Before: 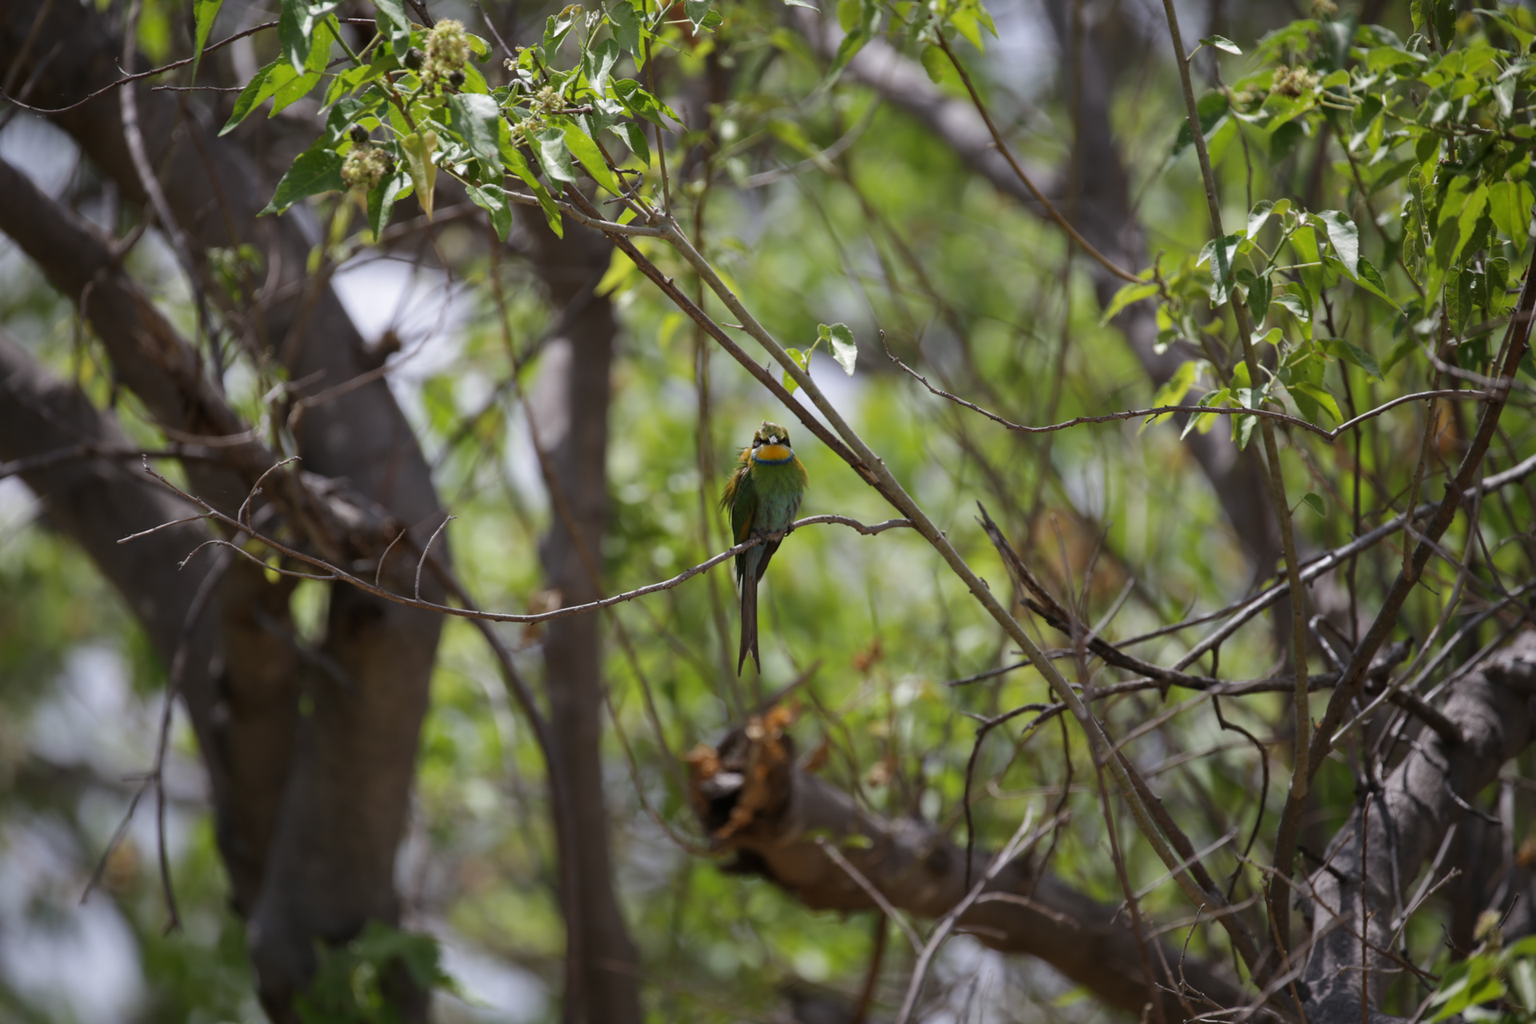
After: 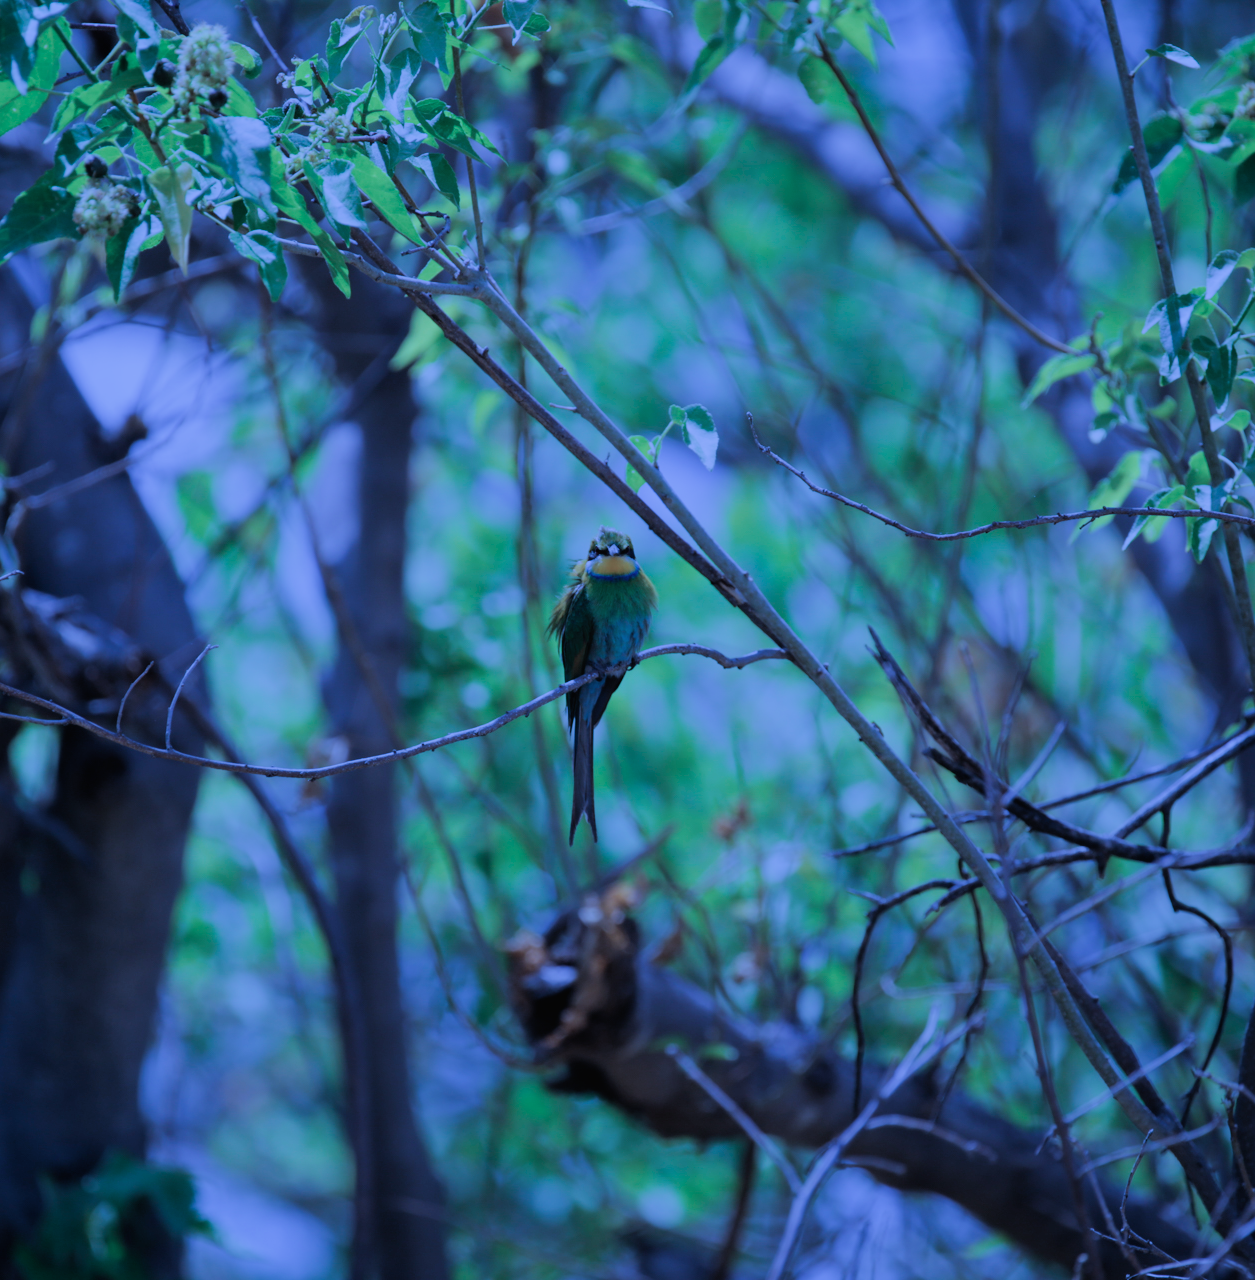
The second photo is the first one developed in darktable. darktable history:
filmic rgb: black relative exposure -9.21 EV, white relative exposure 6.81 EV, hardness 3.06, contrast 1.056
crop and rotate: left 18.416%, right 16.195%
local contrast: mode bilateral grid, contrast 99, coarseness 99, detail 92%, midtone range 0.2
color calibration: illuminant as shot in camera, x 0.482, y 0.432, temperature 2435.76 K
